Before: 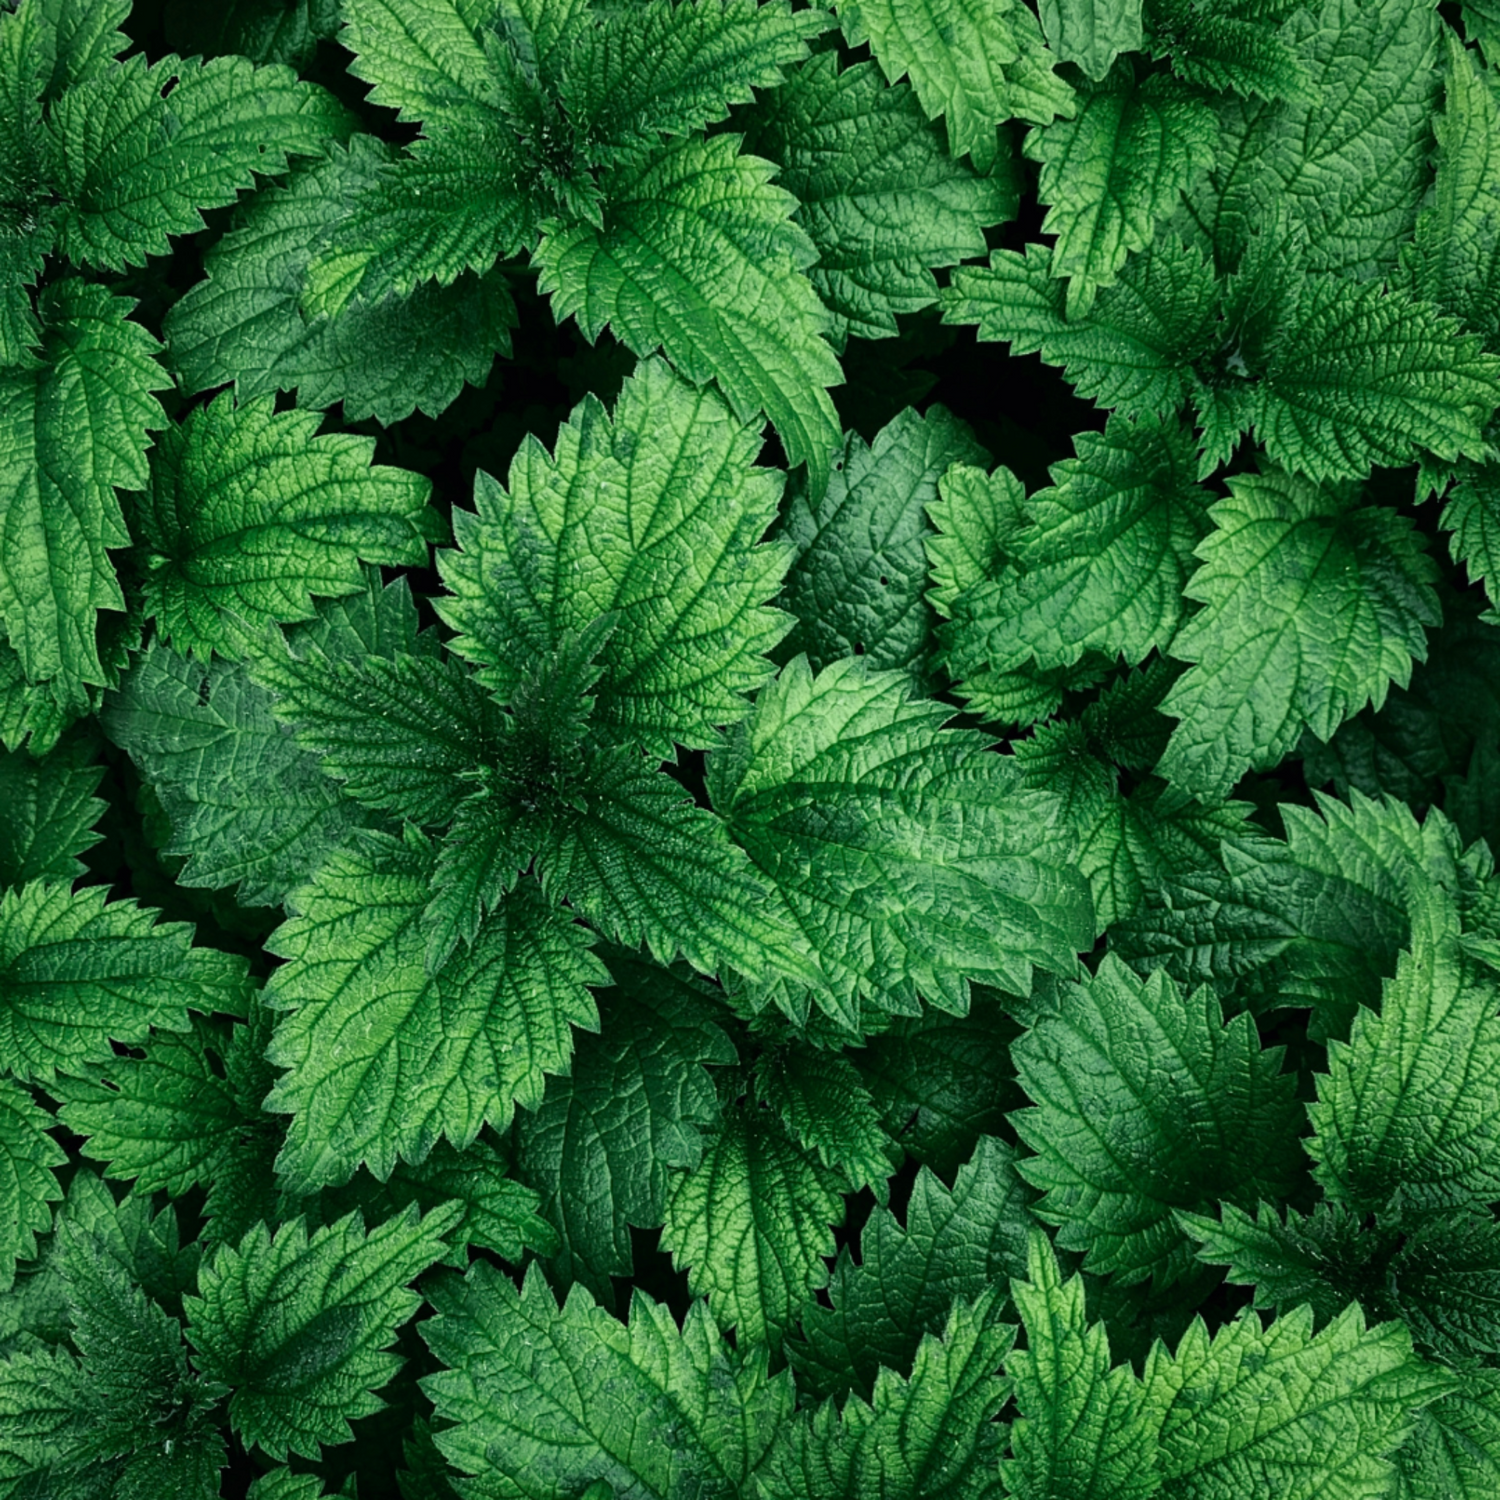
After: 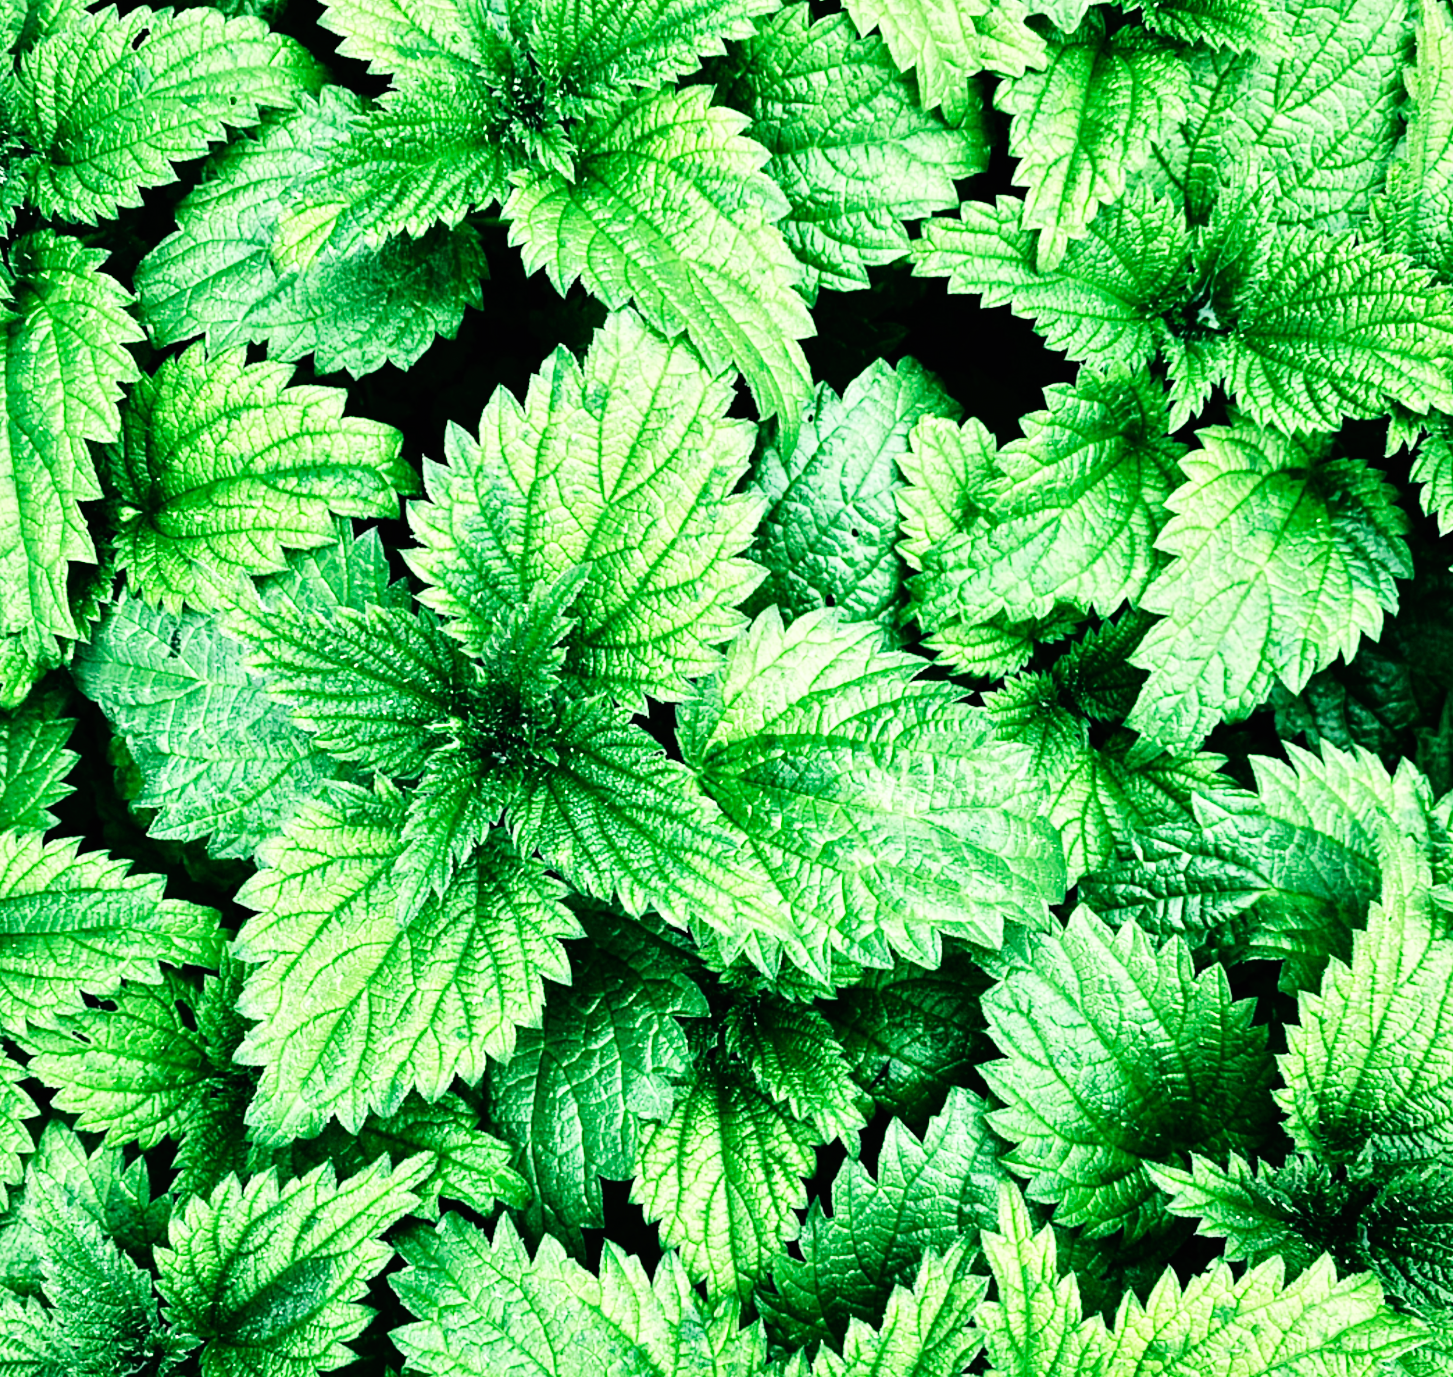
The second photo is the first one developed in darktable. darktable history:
base curve: curves: ch0 [(0, 0) (0.007, 0.004) (0.027, 0.03) (0.046, 0.07) (0.207, 0.54) (0.442, 0.872) (0.673, 0.972) (1, 1)], preserve colors none
contrast brightness saturation: saturation -0.05
tone equalizer: -7 EV 0.15 EV, -6 EV 0.6 EV, -5 EV 1.15 EV, -4 EV 1.33 EV, -3 EV 1.15 EV, -2 EV 0.6 EV, -1 EV 0.15 EV, mask exposure compensation -0.5 EV
crop: left 1.964%, top 3.251%, right 1.122%, bottom 4.933%
